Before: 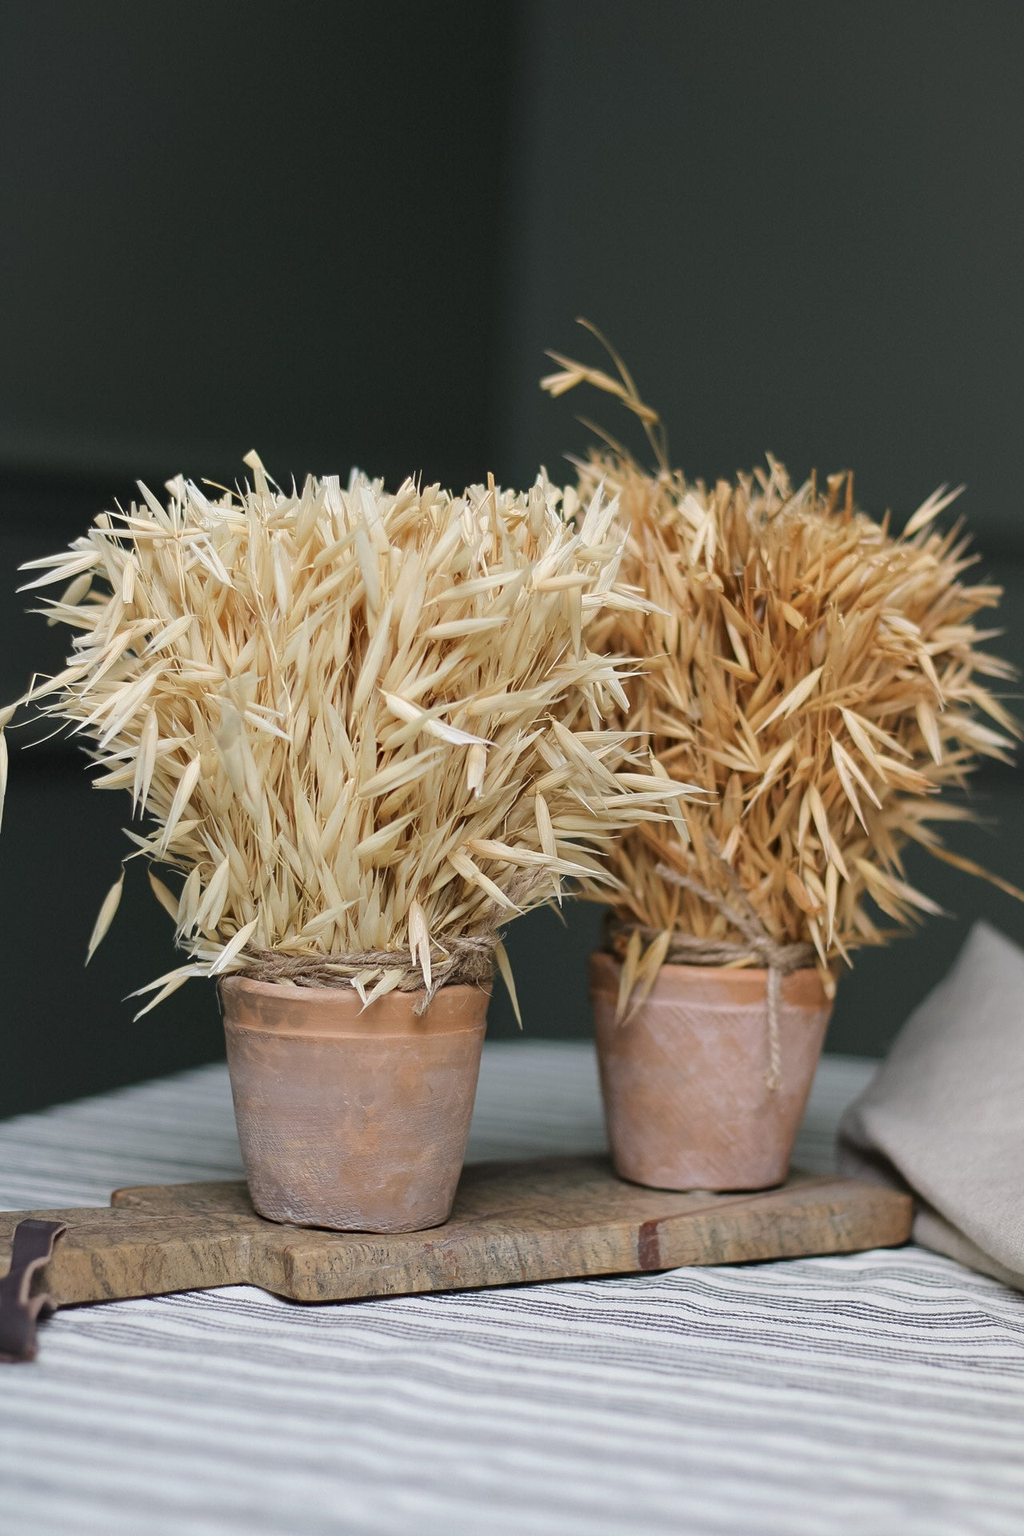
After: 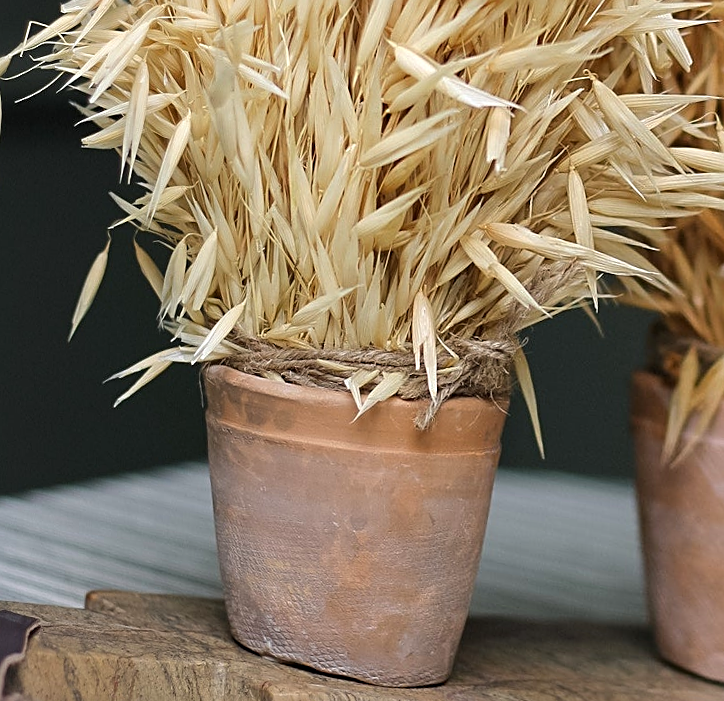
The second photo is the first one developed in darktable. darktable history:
color balance: contrast 8.5%, output saturation 105%
crop: top 44.483%, right 43.593%, bottom 12.892%
rotate and perspective: rotation 1.69°, lens shift (vertical) -0.023, lens shift (horizontal) -0.291, crop left 0.025, crop right 0.988, crop top 0.092, crop bottom 0.842
sharpen: on, module defaults
